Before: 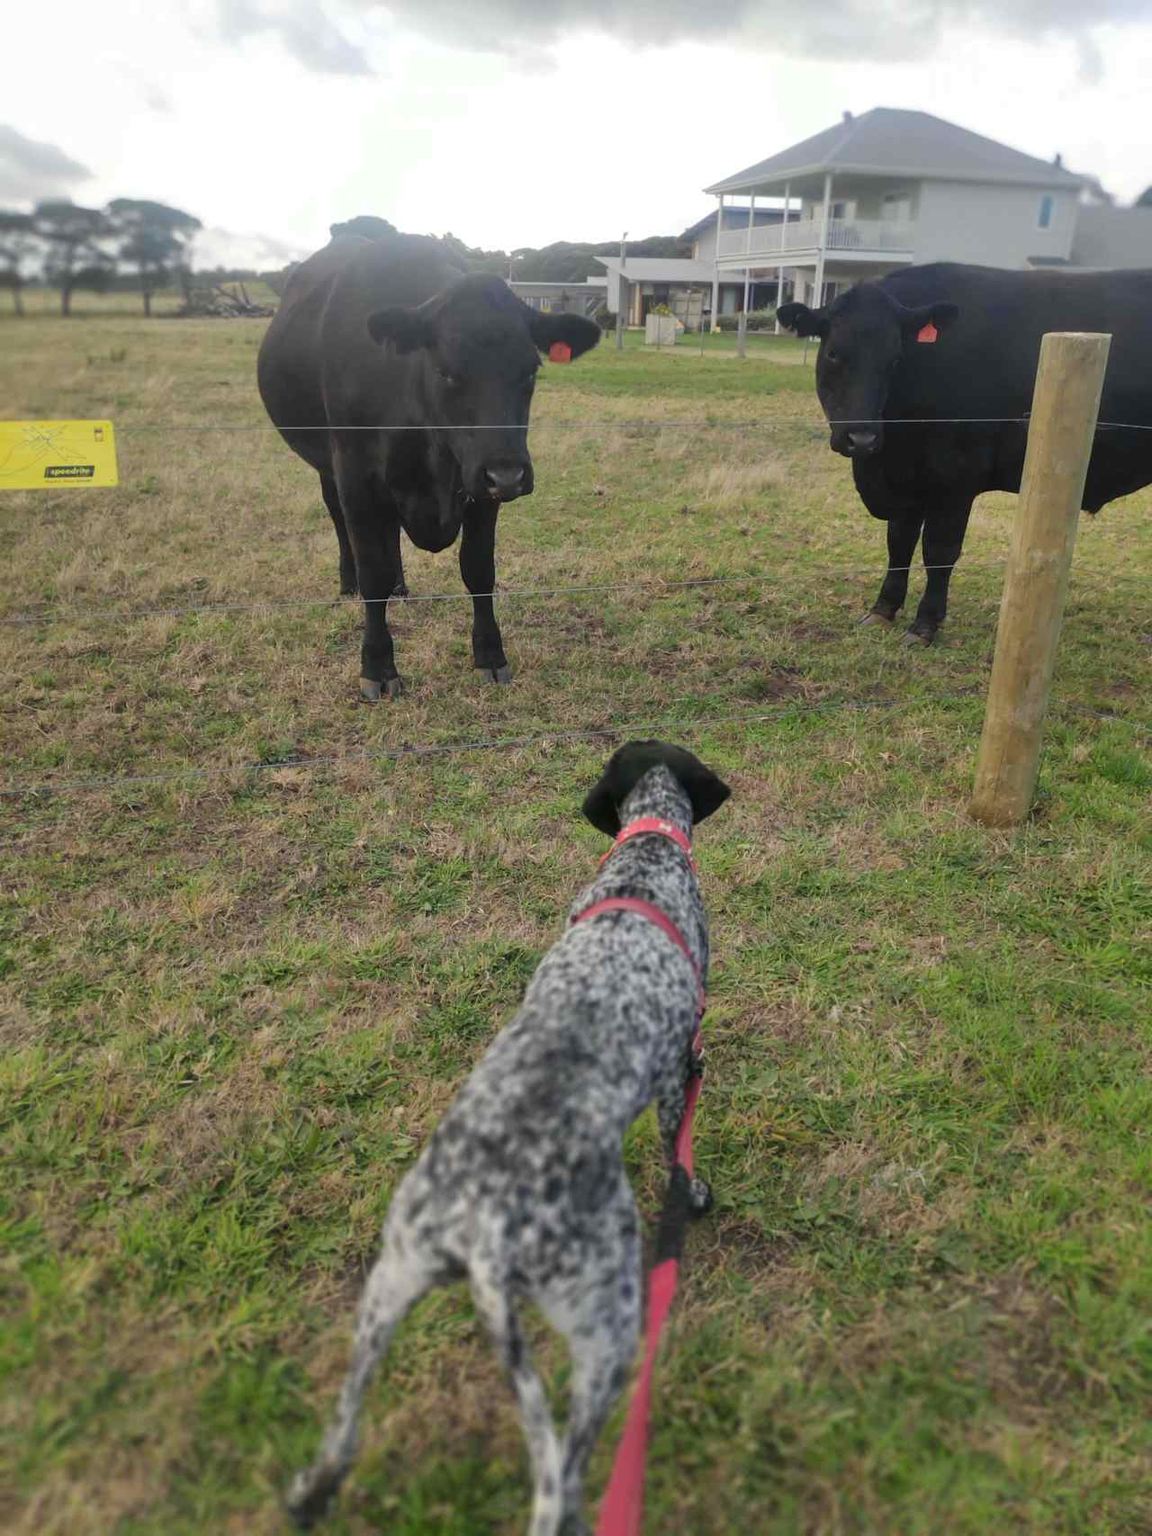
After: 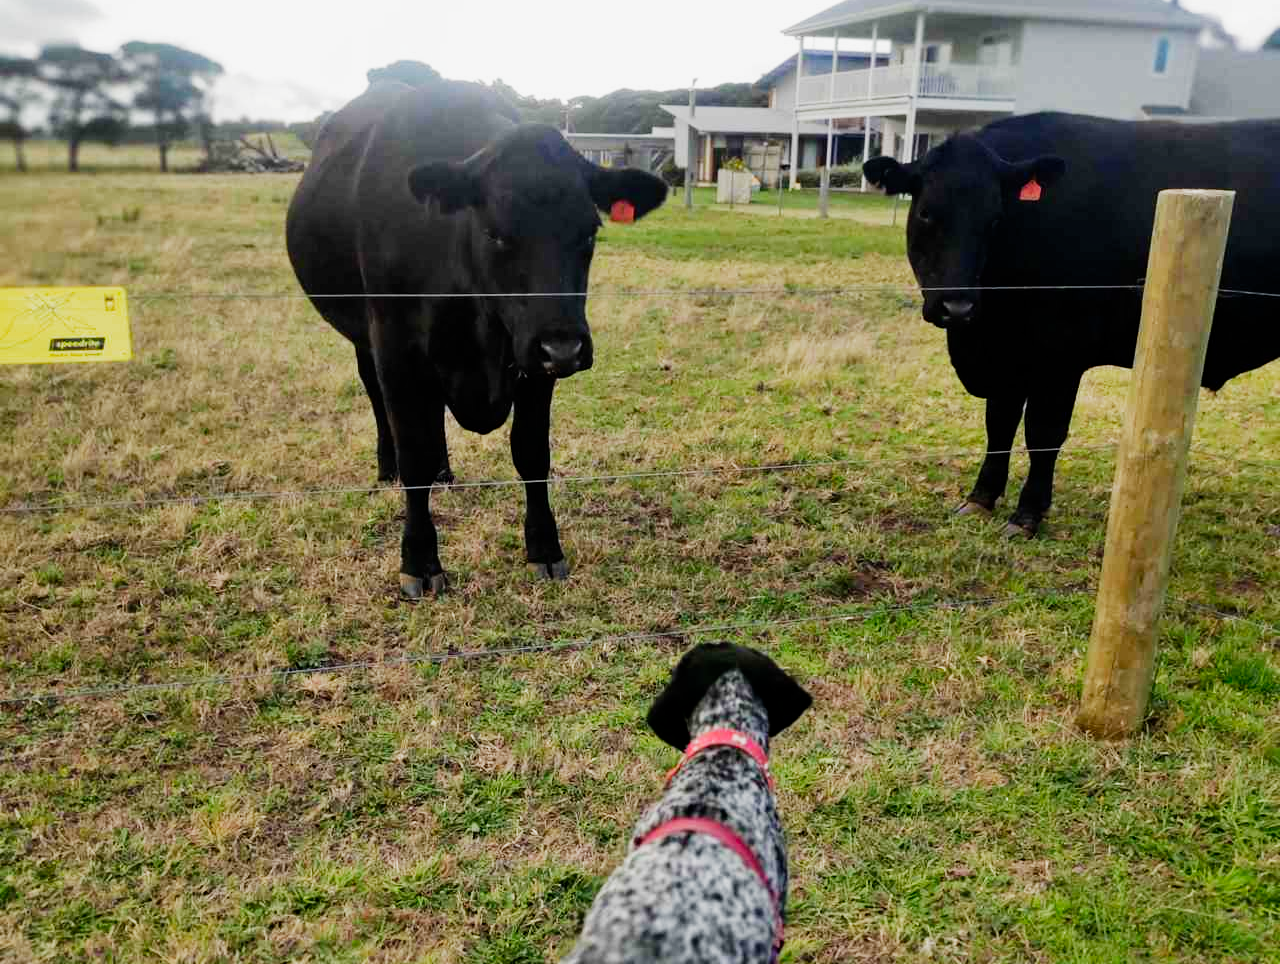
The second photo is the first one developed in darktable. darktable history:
exposure: black level correction -0.004, exposure 0.055 EV, compensate highlight preservation false
crop and rotate: top 10.603%, bottom 32.871%
tone equalizer: -8 EV -0.425 EV, -7 EV -0.387 EV, -6 EV -0.349 EV, -5 EV -0.257 EV, -3 EV 0.224 EV, -2 EV 0.314 EV, -1 EV 0.403 EV, +0 EV 0.412 EV, edges refinement/feathering 500, mask exposure compensation -1.57 EV, preserve details no
filmic rgb: middle gray luminance 9.89%, black relative exposure -8.63 EV, white relative exposure 3.34 EV, target black luminance 0%, hardness 5.21, latitude 44.58%, contrast 1.313, highlights saturation mix 5.79%, shadows ↔ highlights balance 25.23%, preserve chrominance no, color science v5 (2021), contrast in shadows safe, contrast in highlights safe
haze removal: compatibility mode true, adaptive false
